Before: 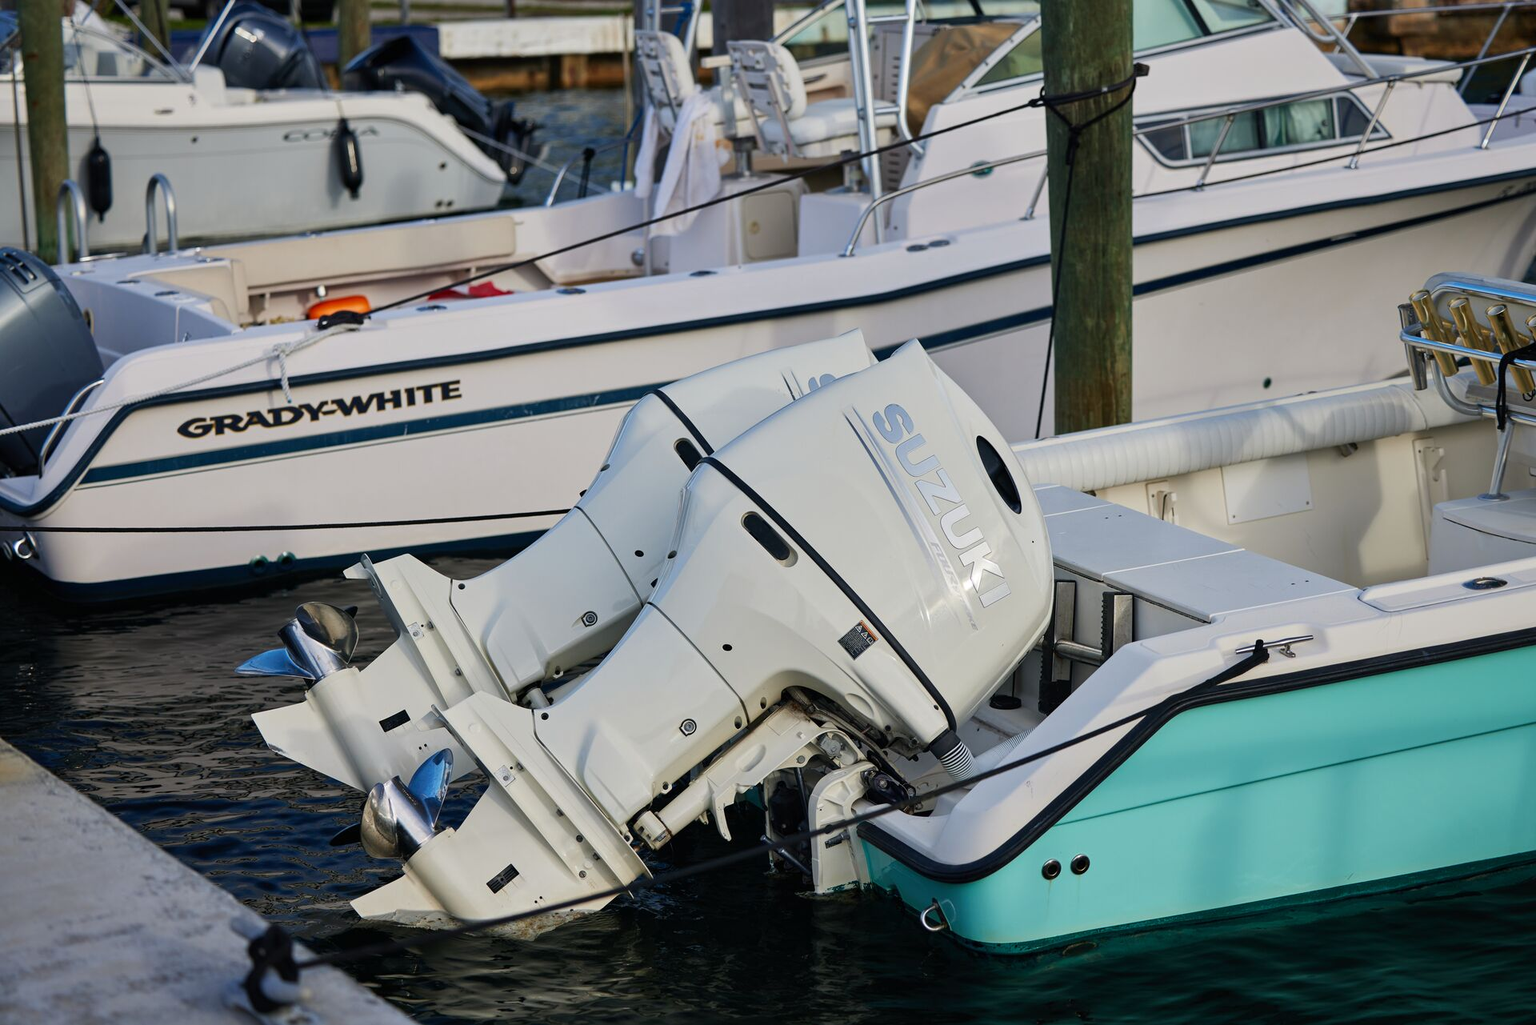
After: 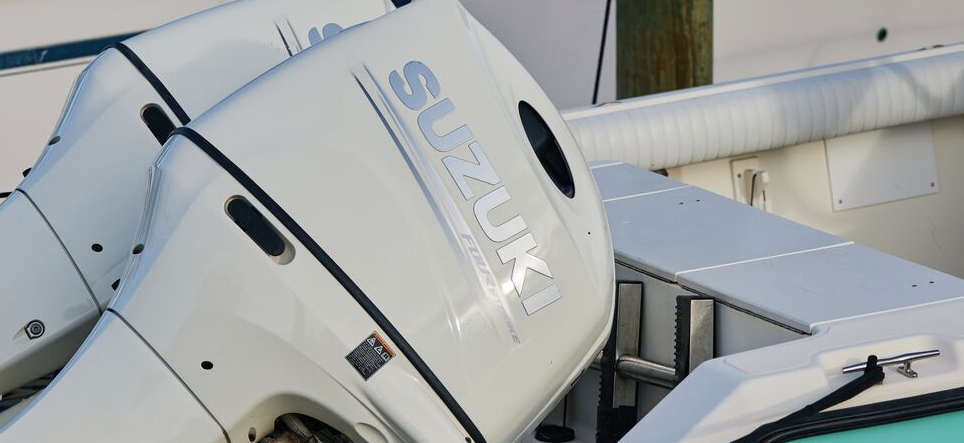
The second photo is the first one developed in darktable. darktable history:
crop: left 36.607%, top 34.735%, right 13.146%, bottom 30.611%
